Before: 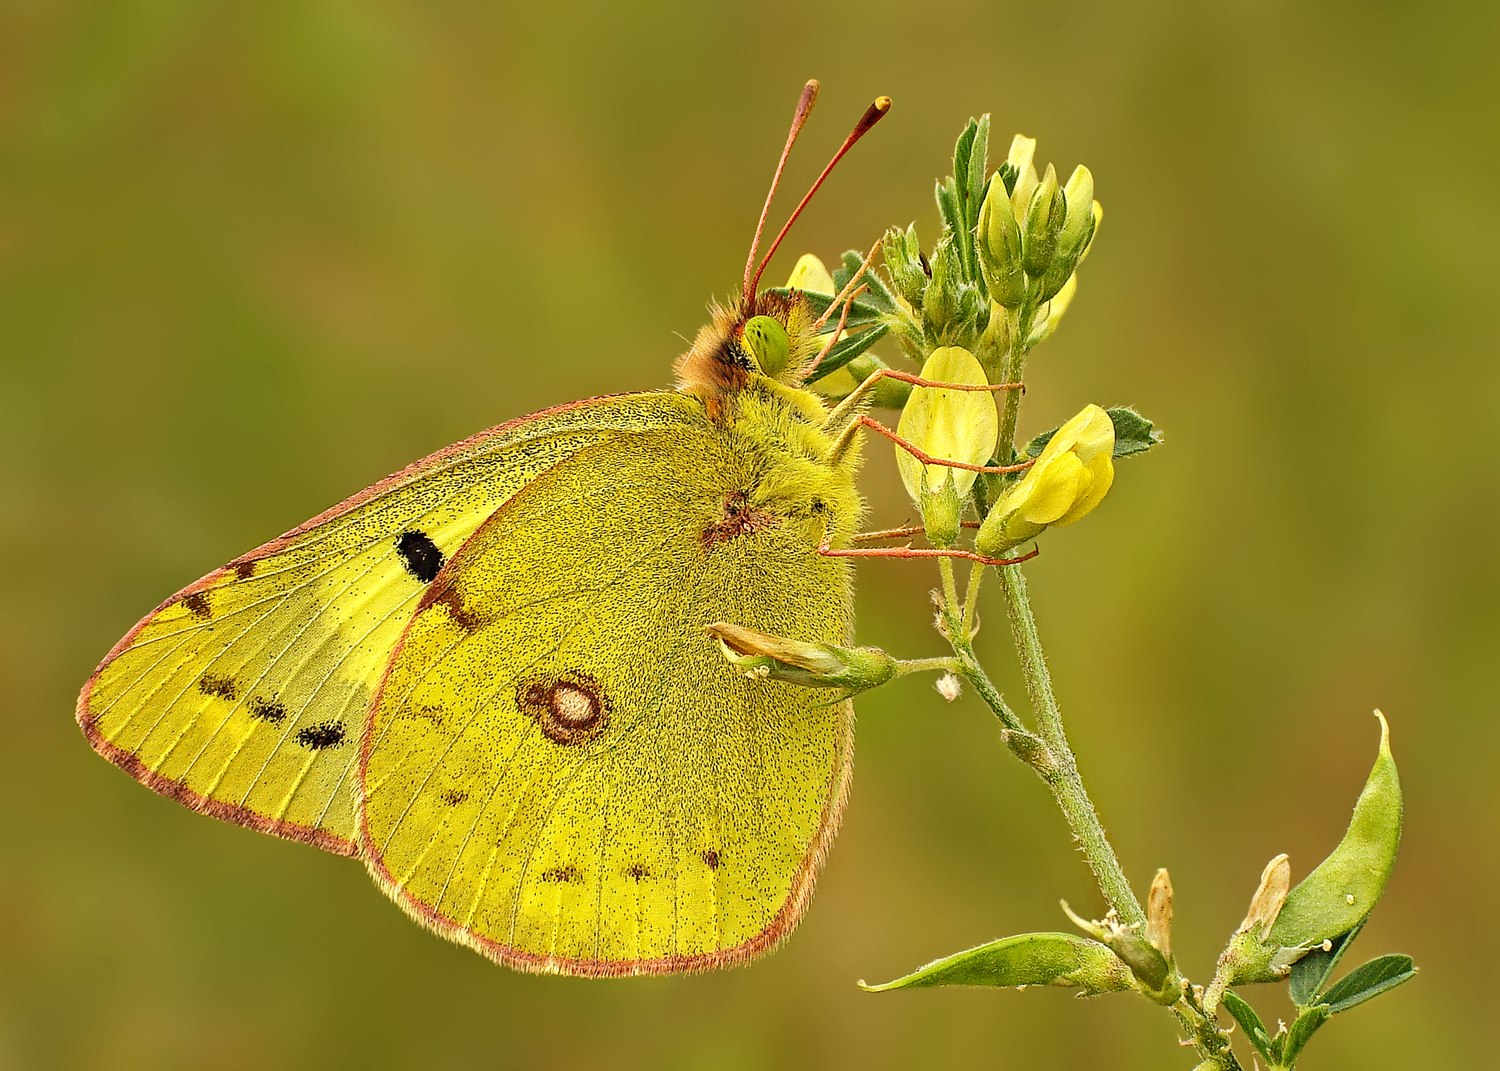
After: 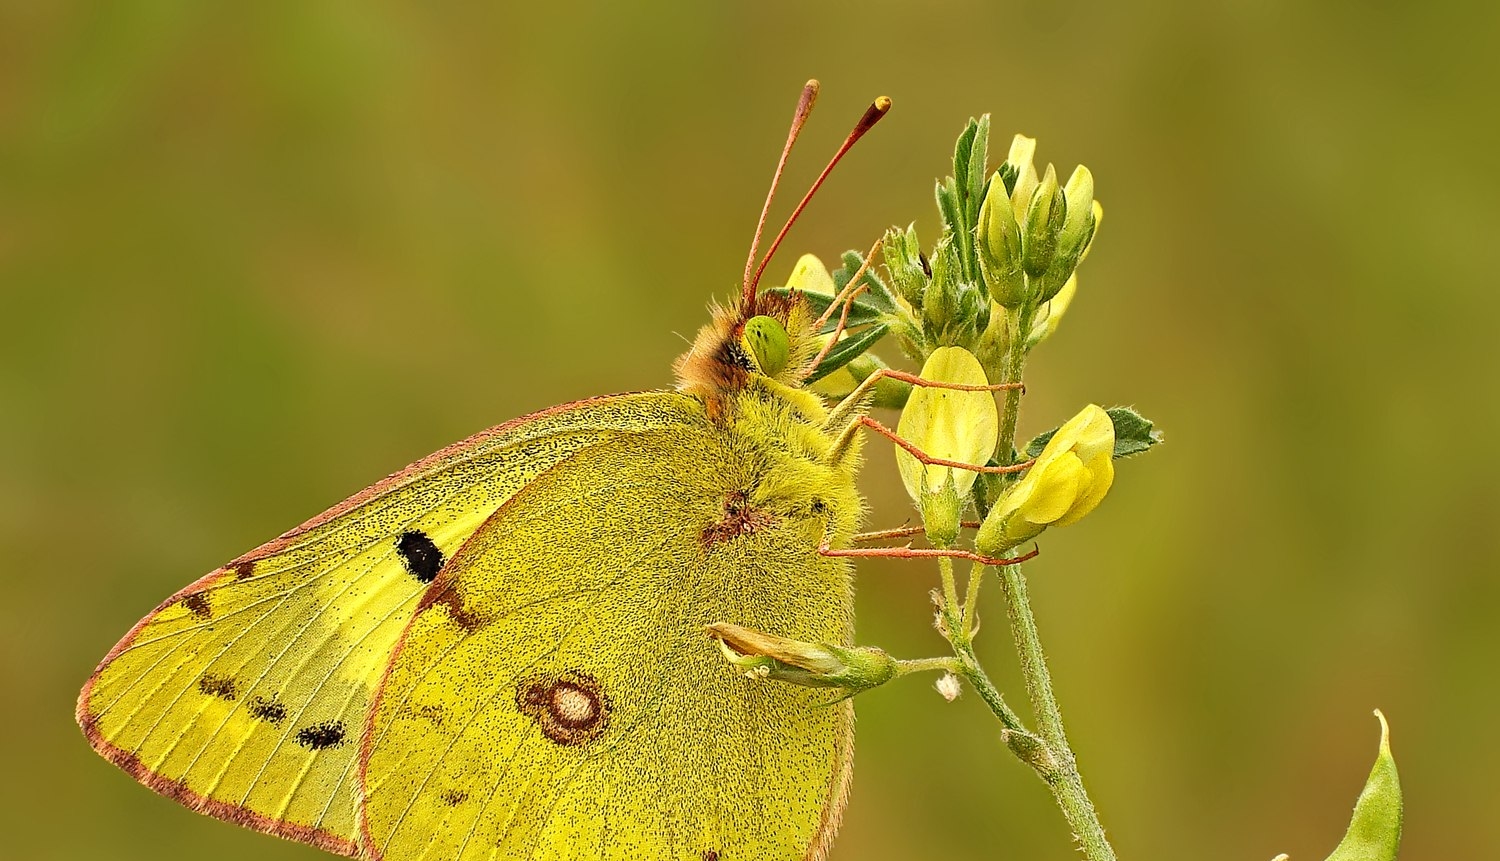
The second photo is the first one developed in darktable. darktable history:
crop: bottom 19.577%
